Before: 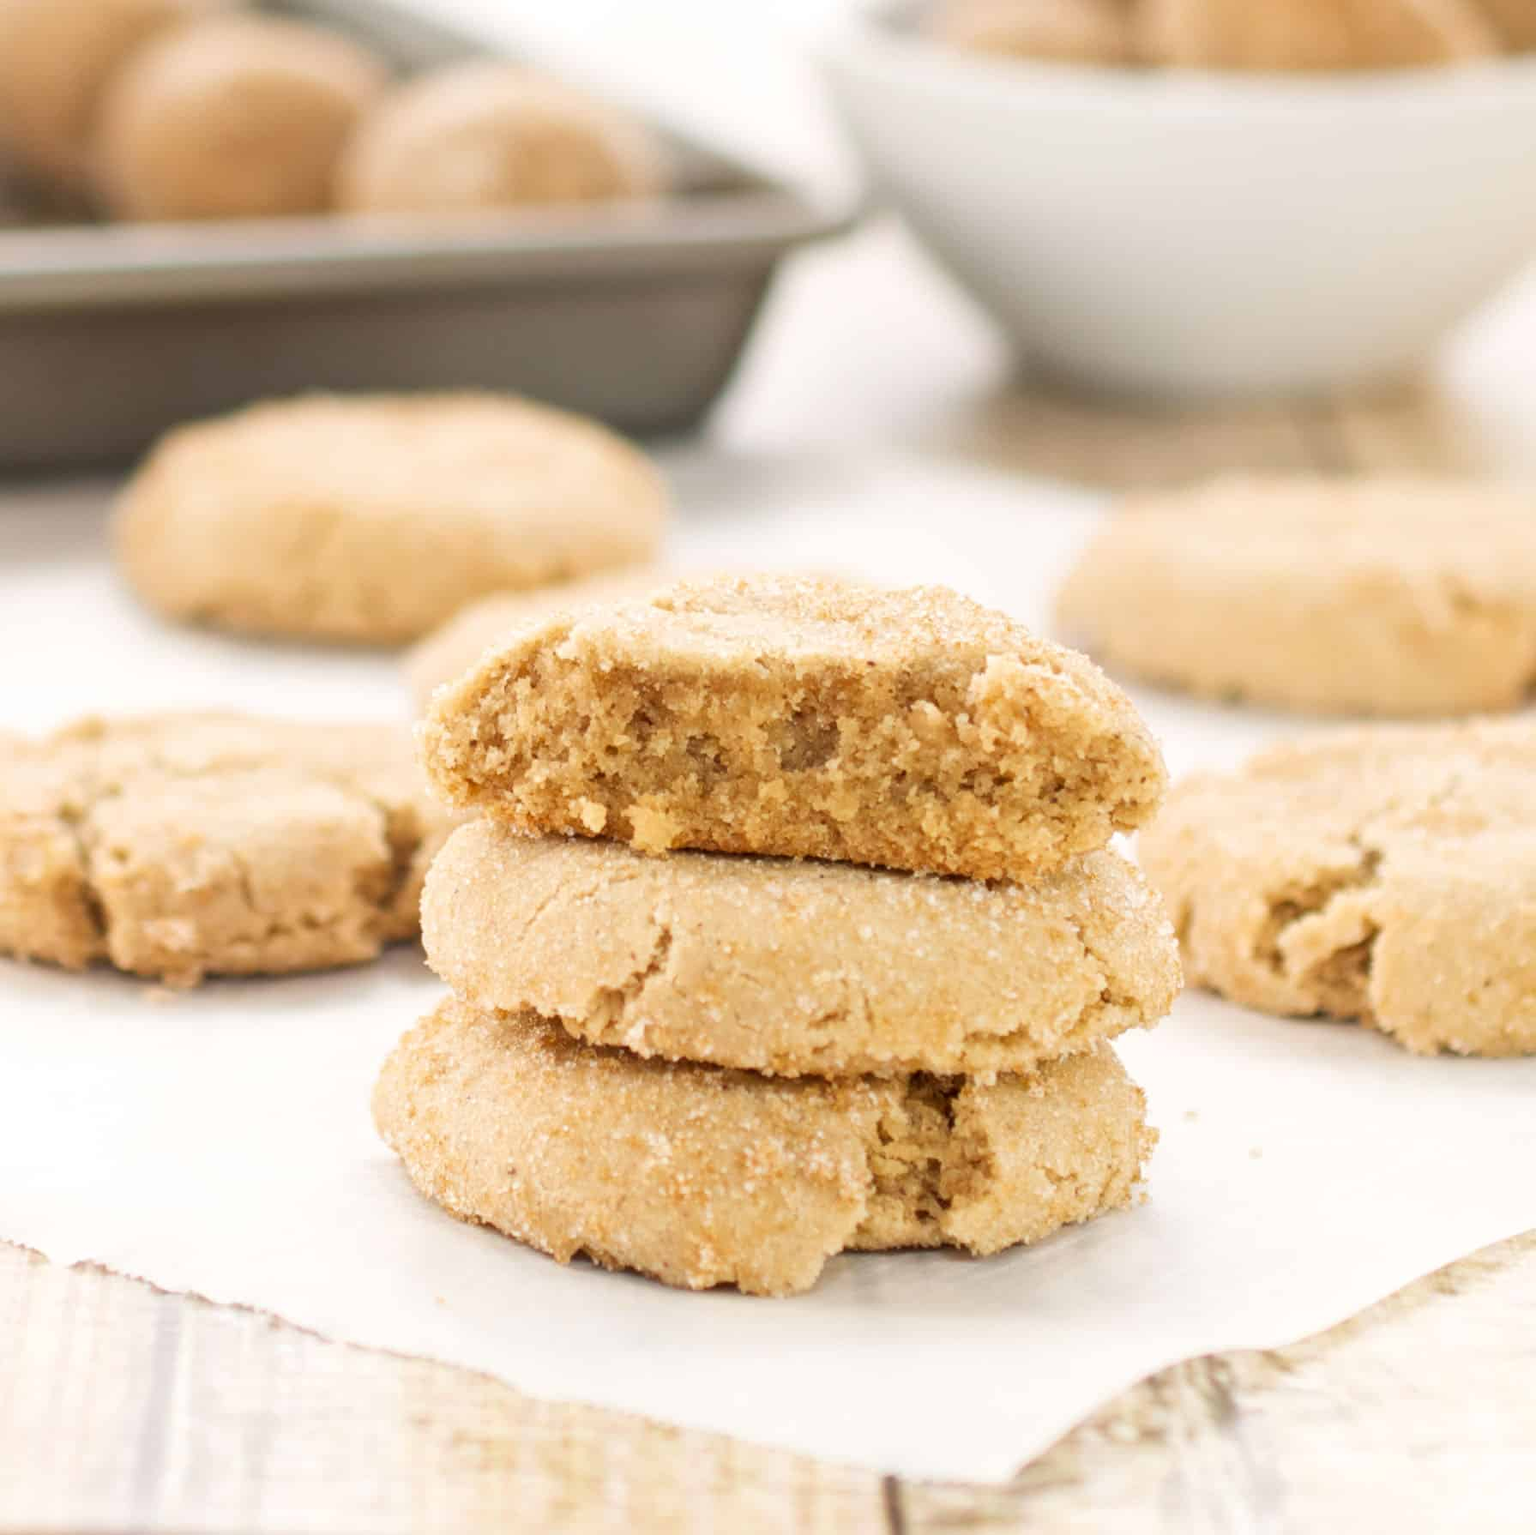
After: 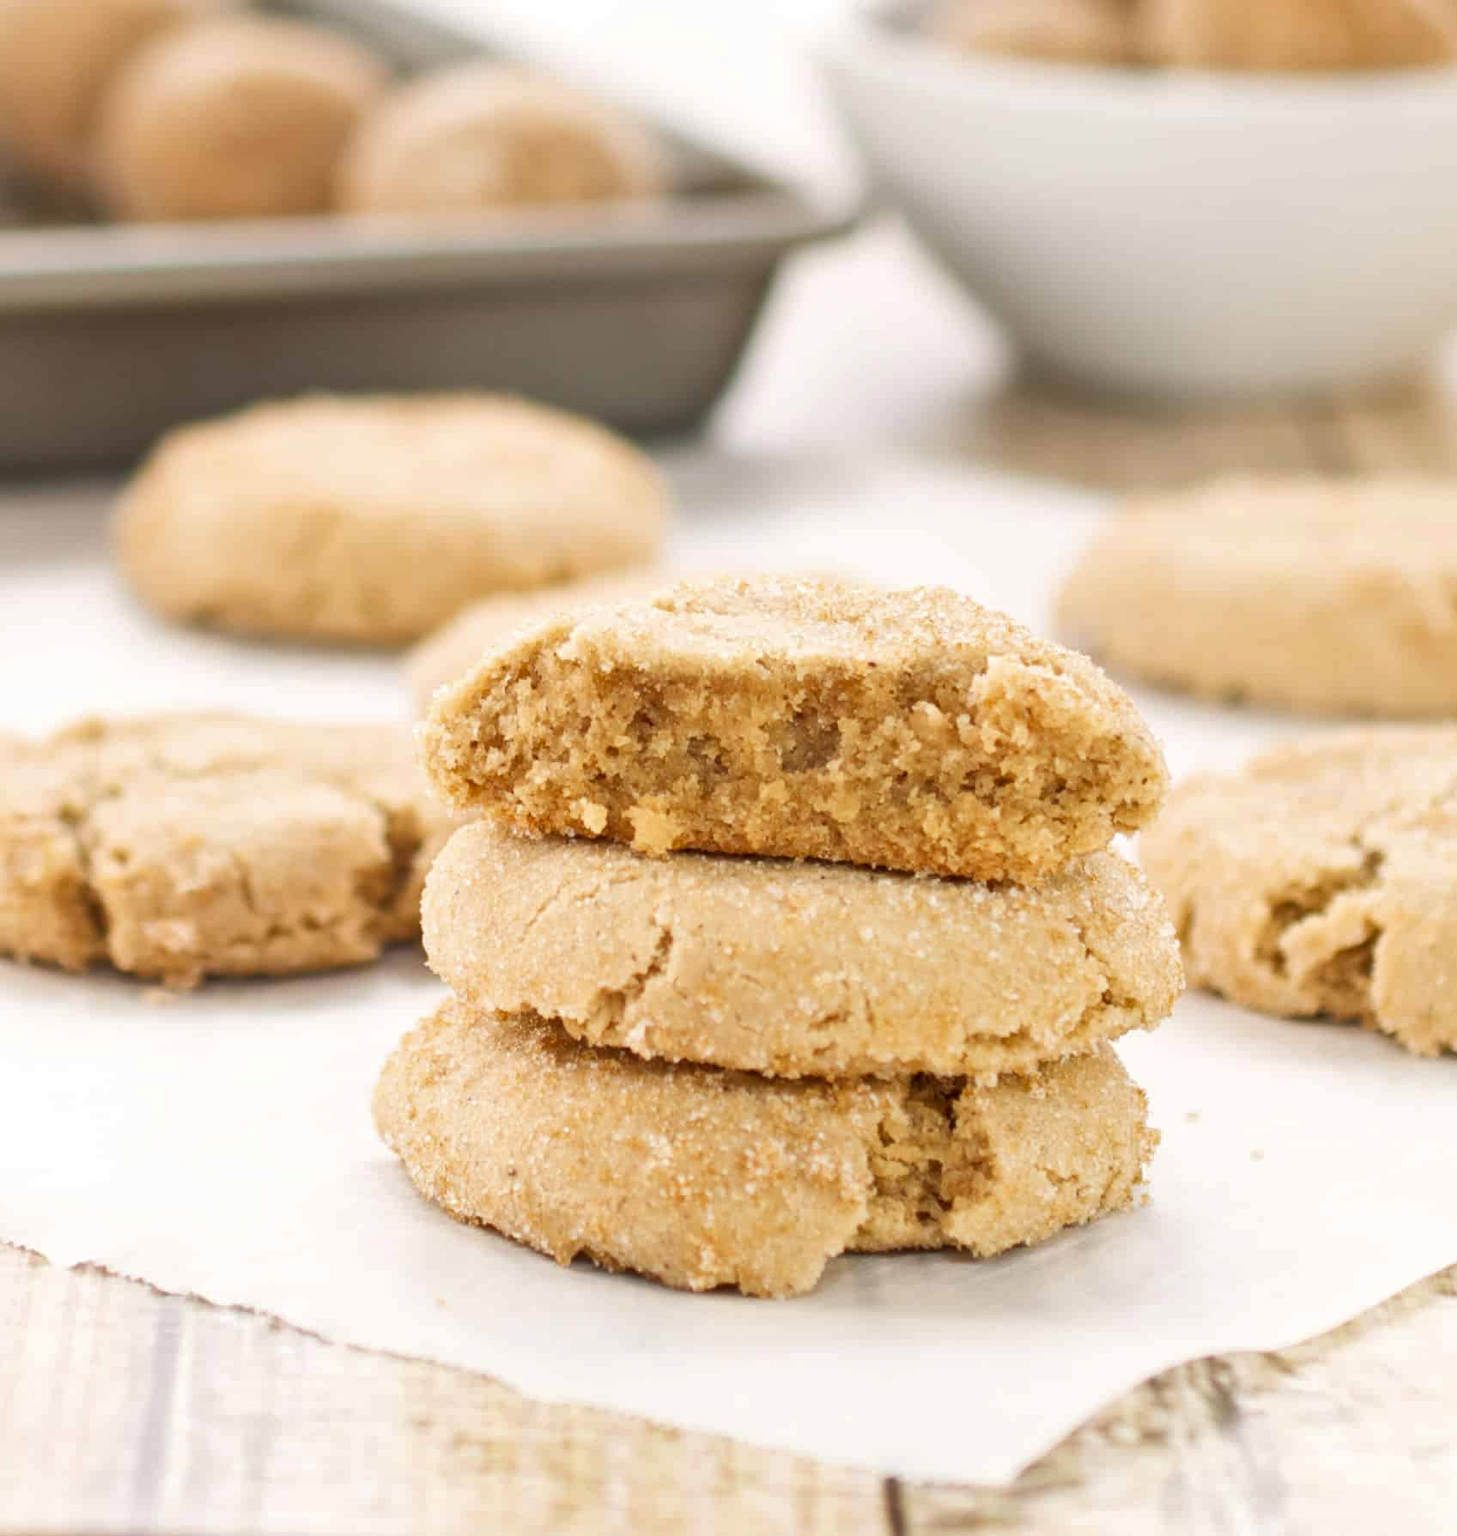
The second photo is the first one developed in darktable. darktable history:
shadows and highlights: shadows 32, highlights -32, soften with gaussian
crop and rotate: right 5.167%
